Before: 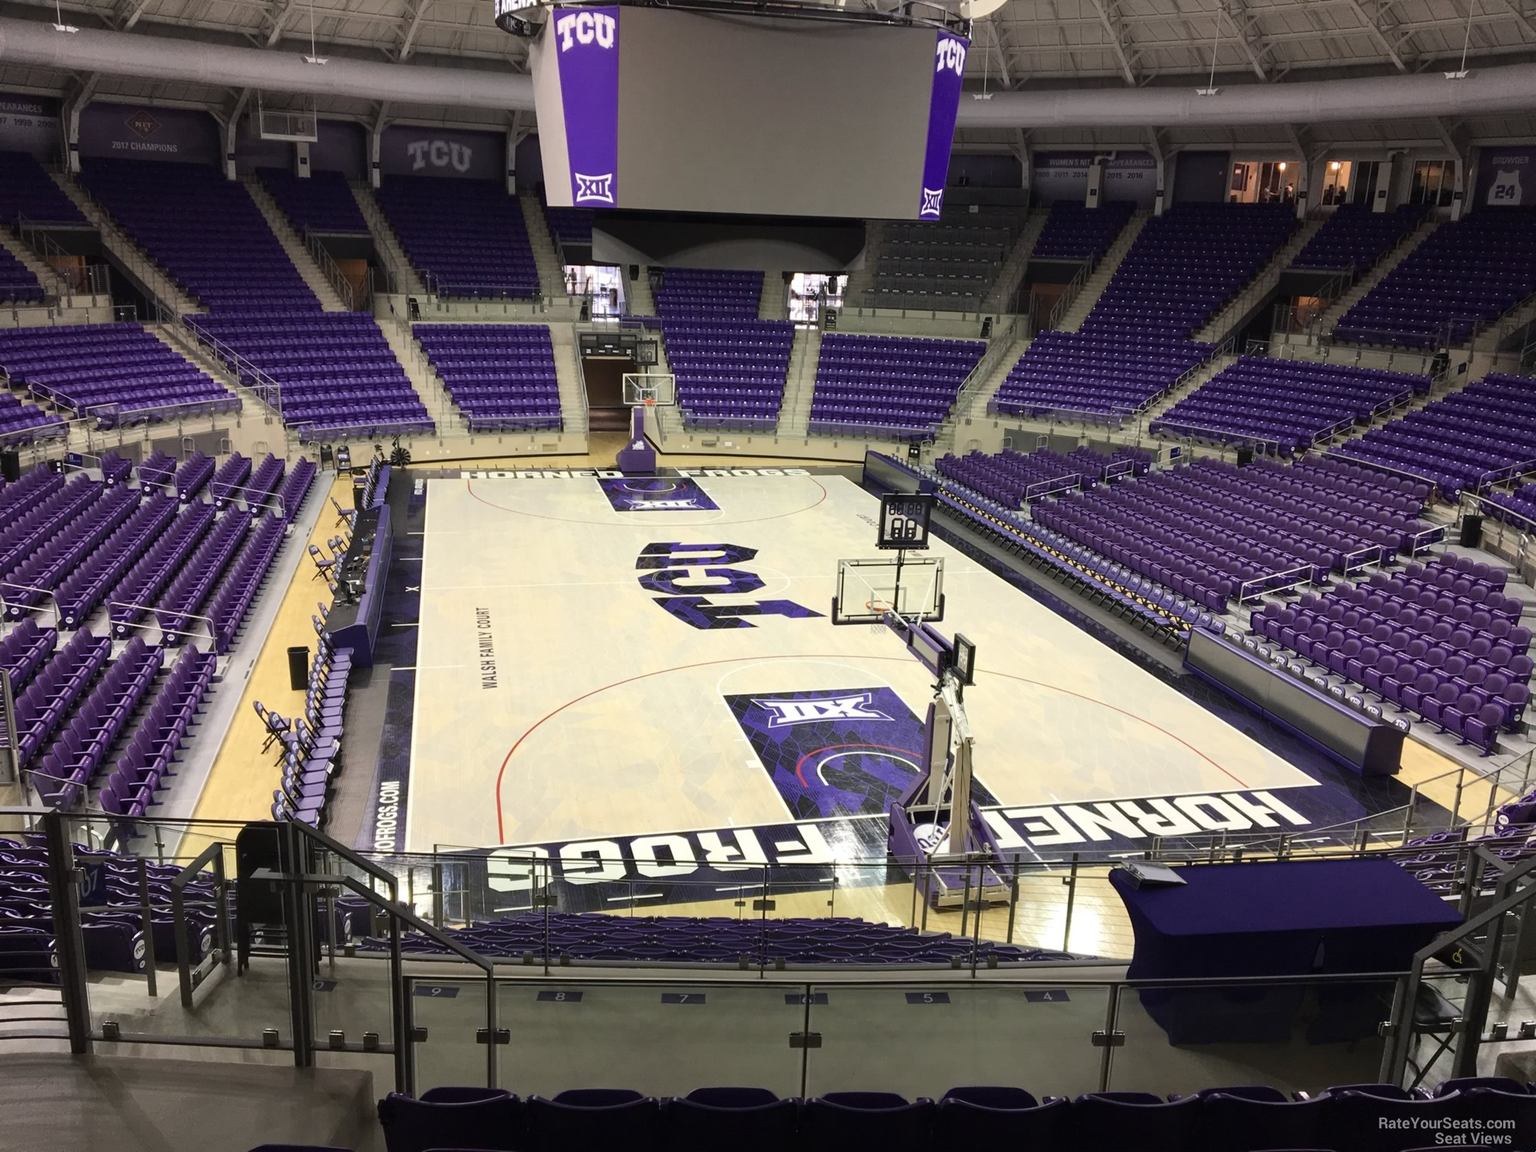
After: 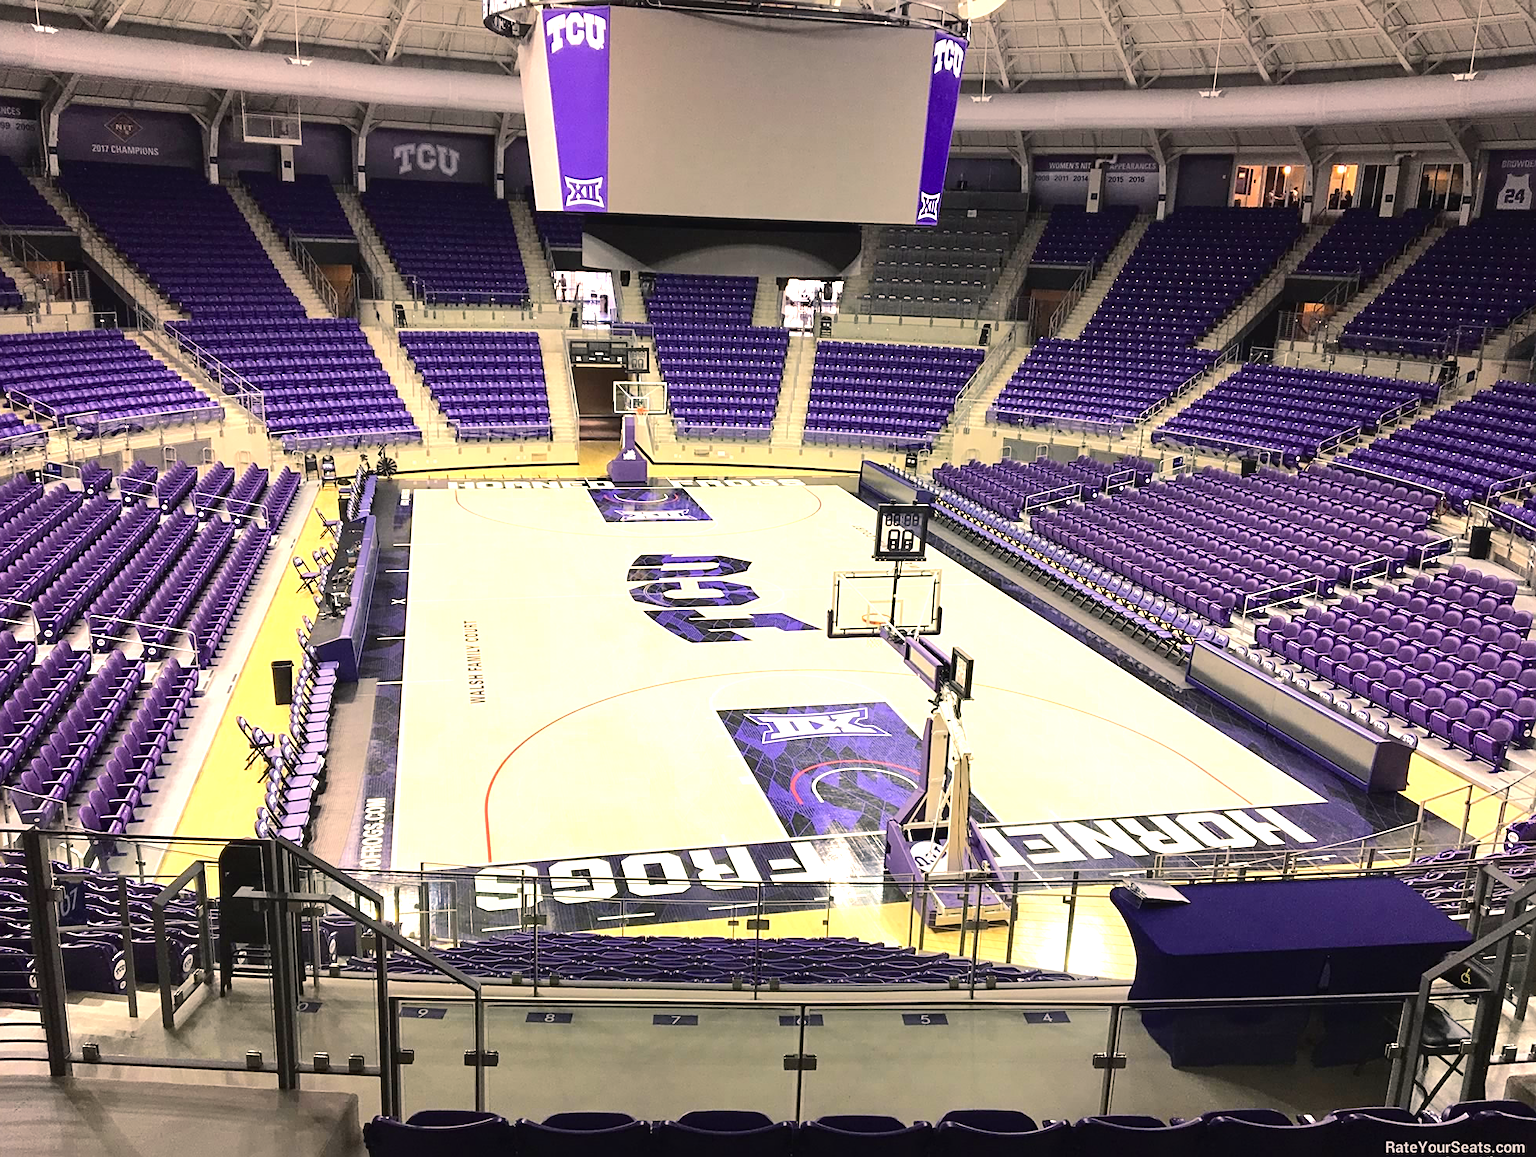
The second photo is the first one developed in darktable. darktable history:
crop and rotate: left 1.471%, right 0.576%, bottom 1.577%
color balance rgb: highlights gain › chroma 3.697%, highlights gain › hue 58.37°, perceptual saturation grading › global saturation 18.322%, contrast 4.994%
sharpen: on, module defaults
exposure: black level correction 0, exposure 0.889 EV, compensate highlight preservation false
tone curve: curves: ch0 [(0, 0) (0.003, 0.012) (0.011, 0.02) (0.025, 0.032) (0.044, 0.046) (0.069, 0.06) (0.1, 0.09) (0.136, 0.133) (0.177, 0.182) (0.224, 0.247) (0.277, 0.316) (0.335, 0.396) (0.399, 0.48) (0.468, 0.568) (0.543, 0.646) (0.623, 0.717) (0.709, 0.777) (0.801, 0.846) (0.898, 0.912) (1, 1)], color space Lab, independent channels, preserve colors none
